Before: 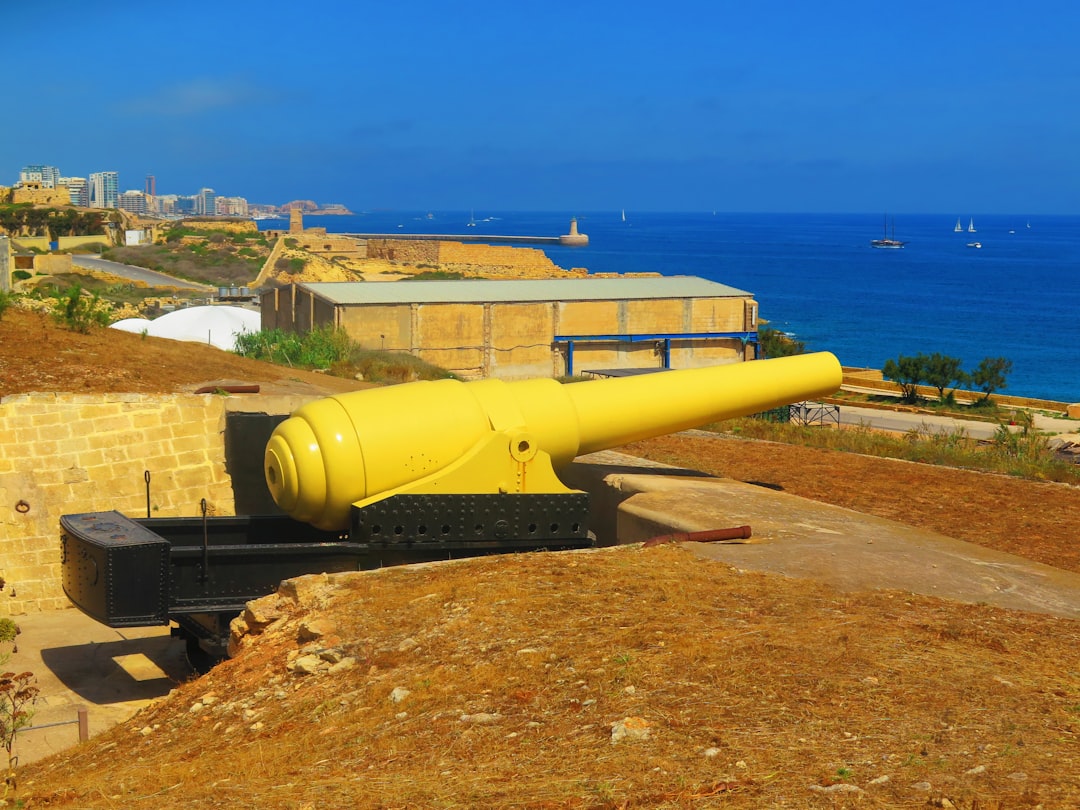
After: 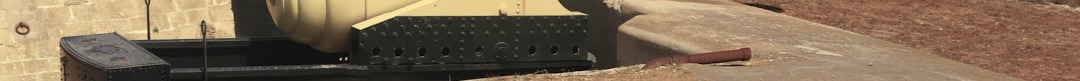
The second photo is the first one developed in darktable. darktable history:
color balance rgb: linear chroma grading › global chroma -16.06%, perceptual saturation grading › global saturation -32.85%, global vibrance -23.56%
exposure: exposure 0.127 EV, compensate highlight preservation false
crop and rotate: top 59.084%, bottom 30.916%
